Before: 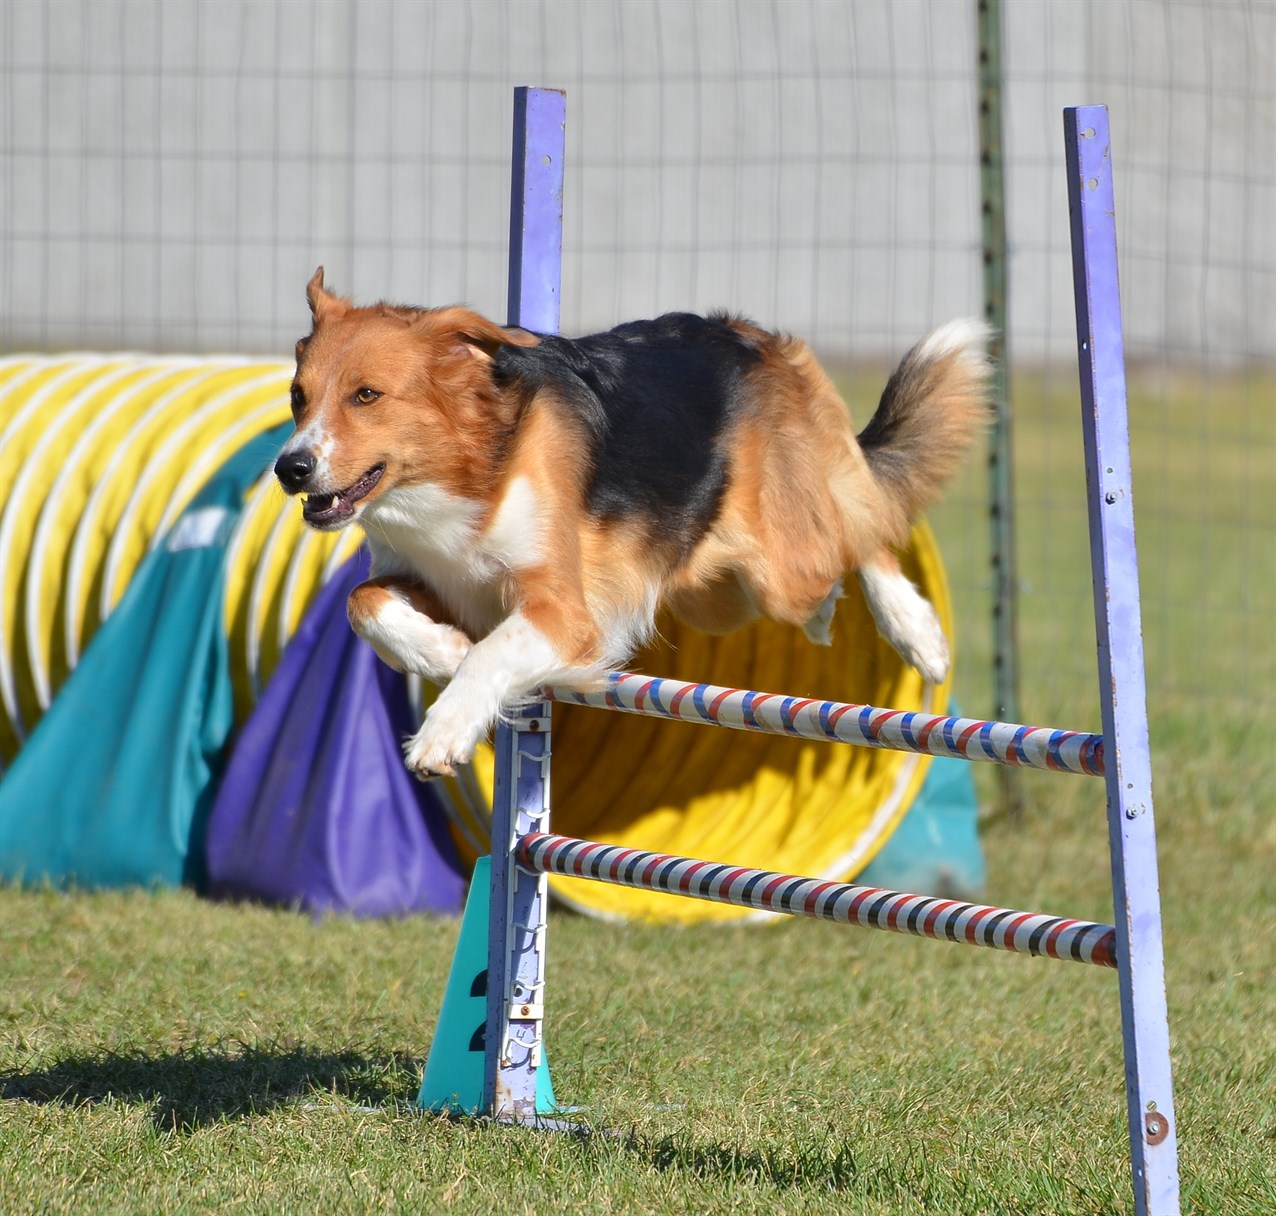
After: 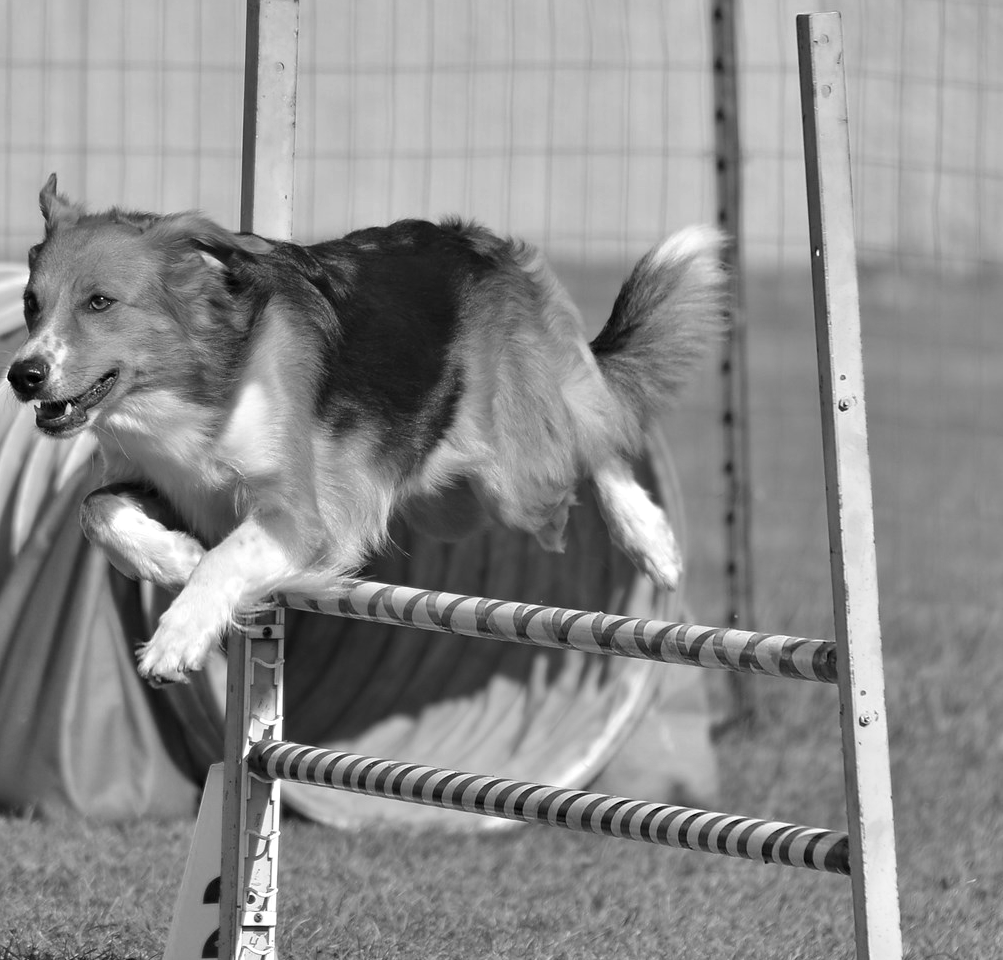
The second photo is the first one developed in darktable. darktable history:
crop and rotate: left 20.988%, top 7.711%, right 0.335%, bottom 13.322%
color calibration: output gray [0.18, 0.41, 0.41, 0], illuminant custom, x 0.372, y 0.383, temperature 4281.62 K
haze removal: compatibility mode true, adaptive false
tone equalizer: edges refinement/feathering 500, mask exposure compensation -1.57 EV, preserve details no
